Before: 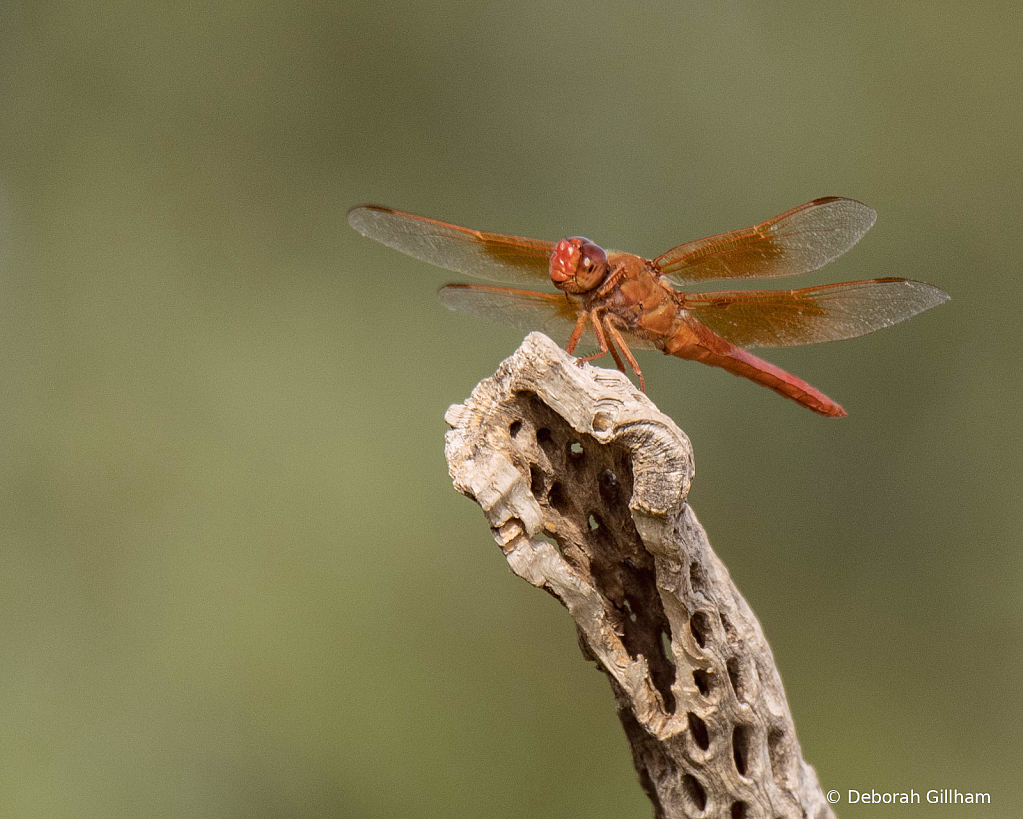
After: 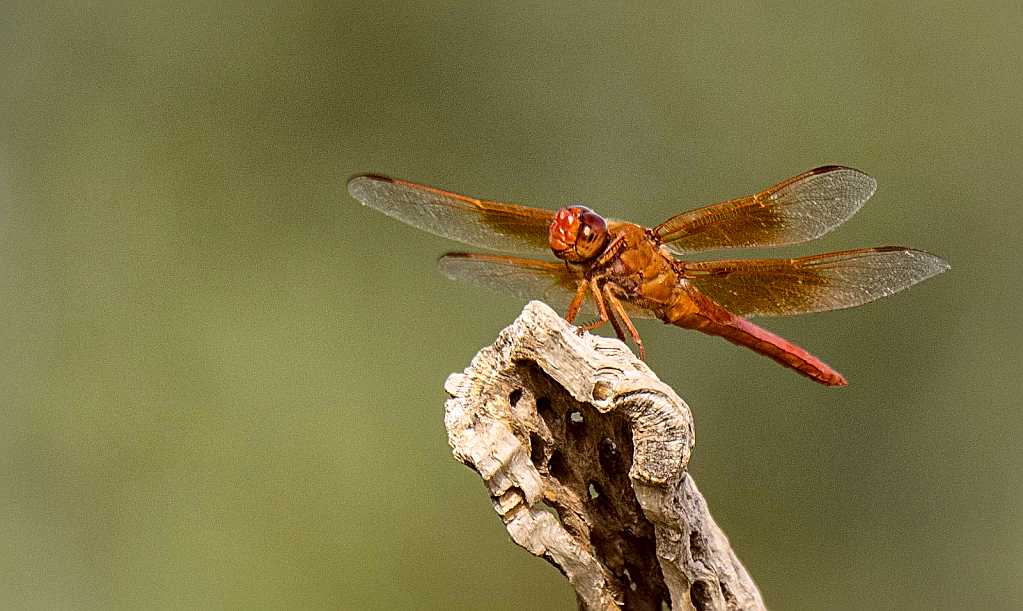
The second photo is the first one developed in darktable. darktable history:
crop: top 3.849%, bottom 21.471%
vignetting: fall-off start 67%, brightness 0.04, saturation -0.002, width/height ratio 1.017
color balance rgb: perceptual saturation grading › global saturation 29.521%
sharpen: on, module defaults
local contrast: mode bilateral grid, contrast 25, coarseness 60, detail 151%, midtone range 0.2
